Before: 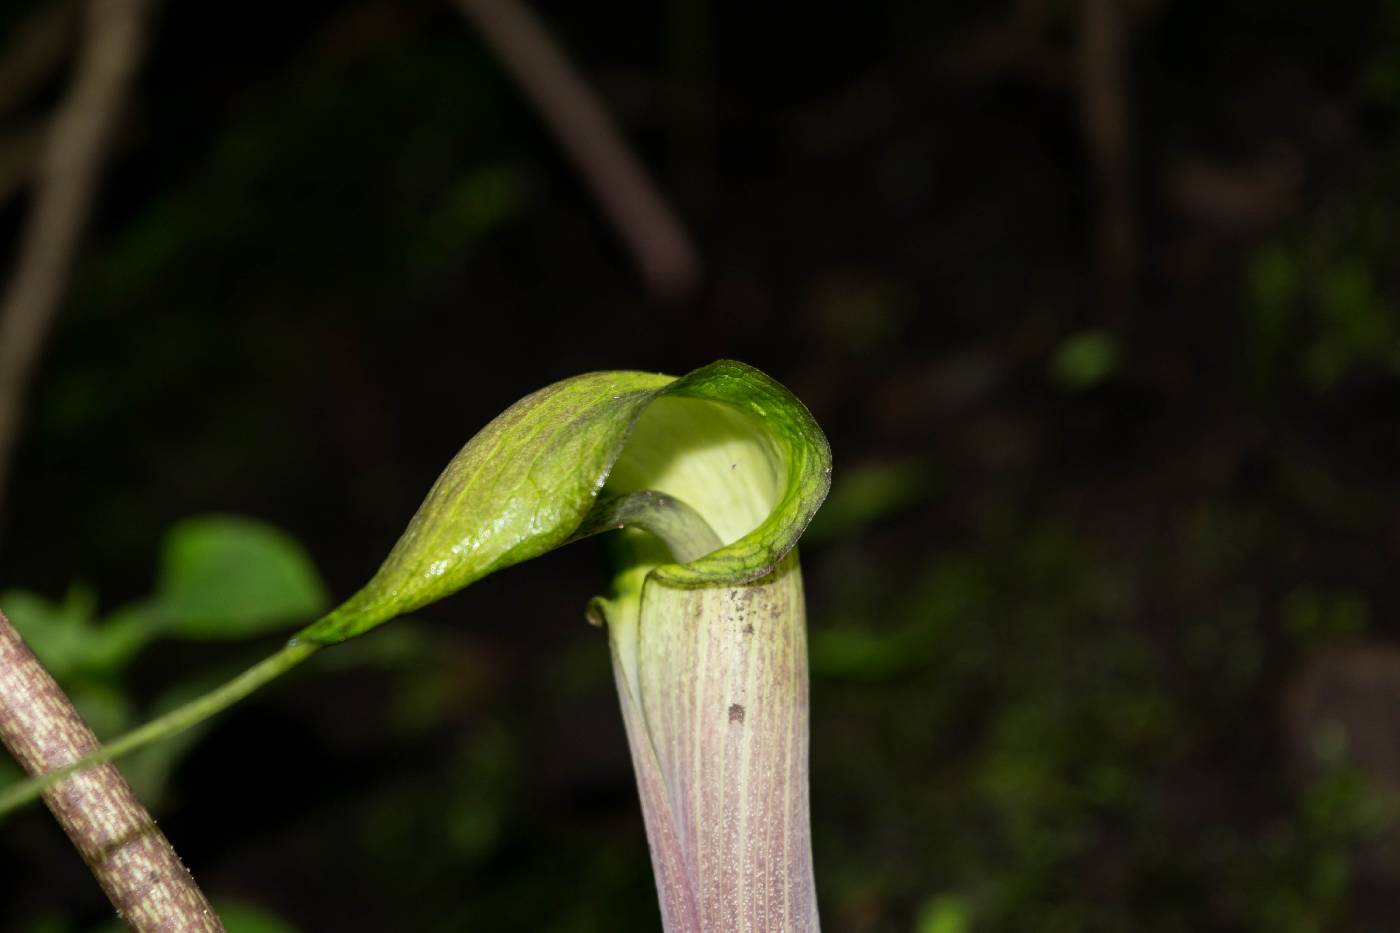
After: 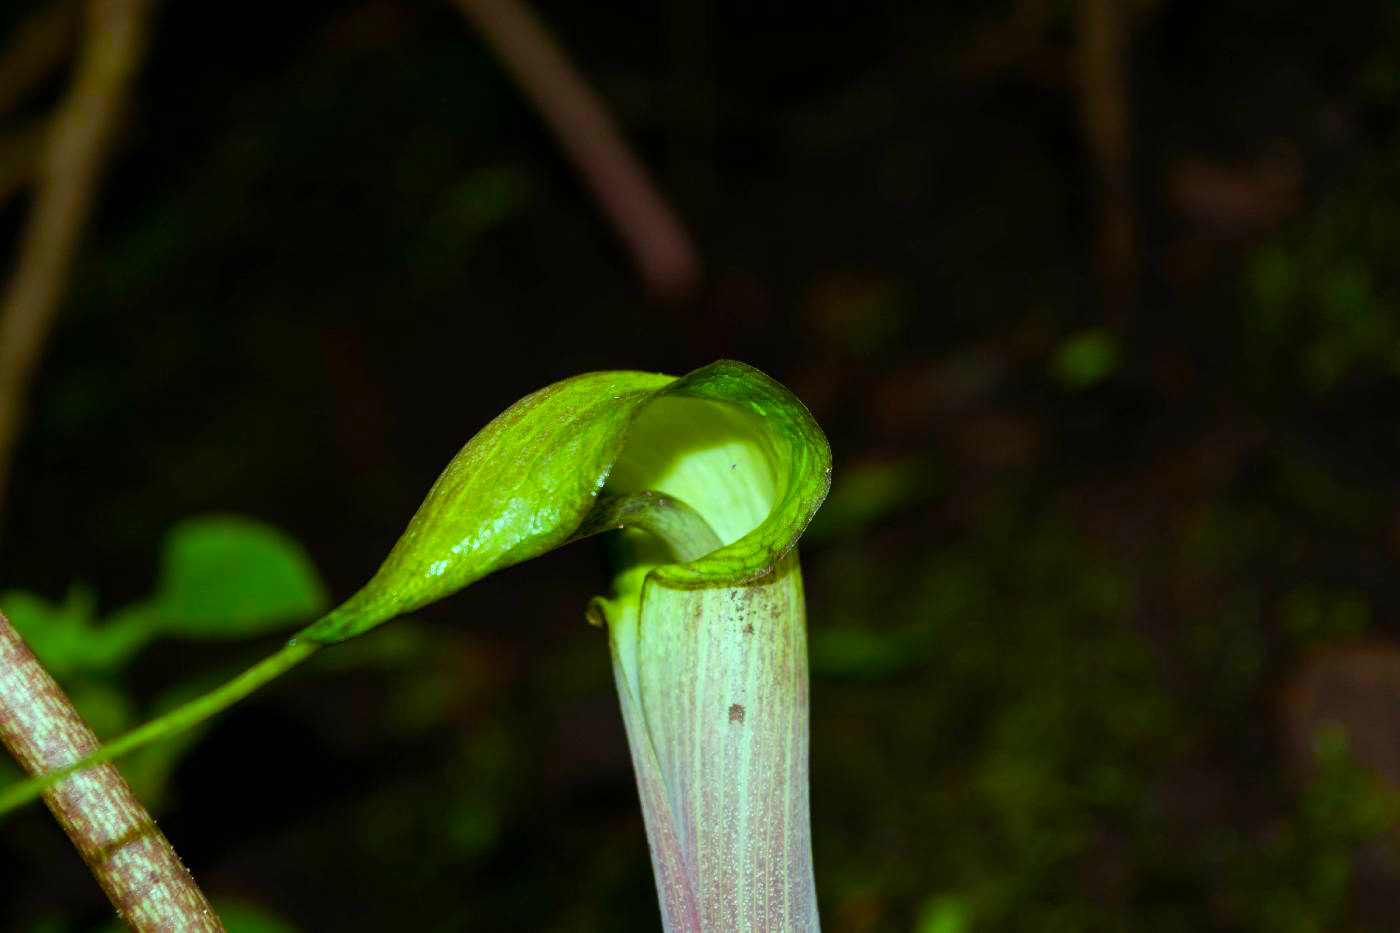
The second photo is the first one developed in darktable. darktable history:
color balance rgb: highlights gain › chroma 5.399%, highlights gain › hue 194.69°, linear chroma grading › global chroma 15.127%, perceptual saturation grading › global saturation 24.178%, perceptual saturation grading › highlights -24.528%, perceptual saturation grading › mid-tones 24.543%, perceptual saturation grading › shadows 39.447%, global vibrance 20%
